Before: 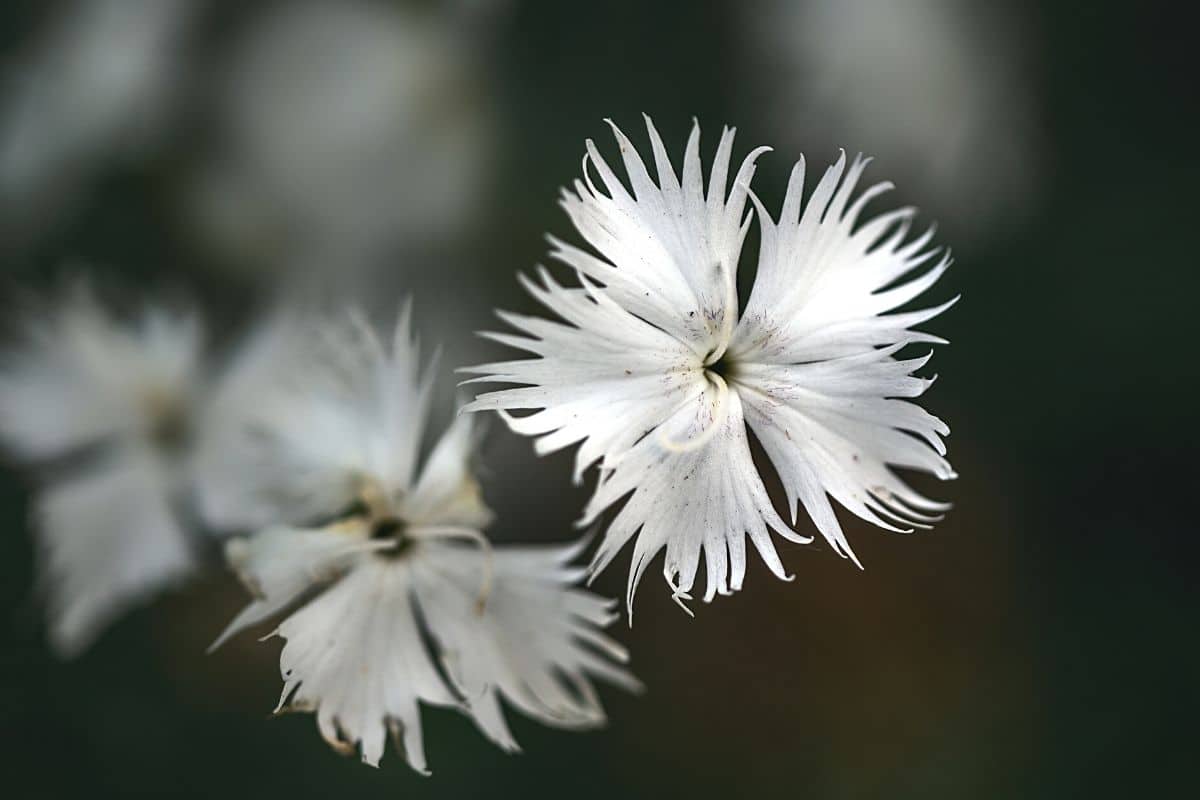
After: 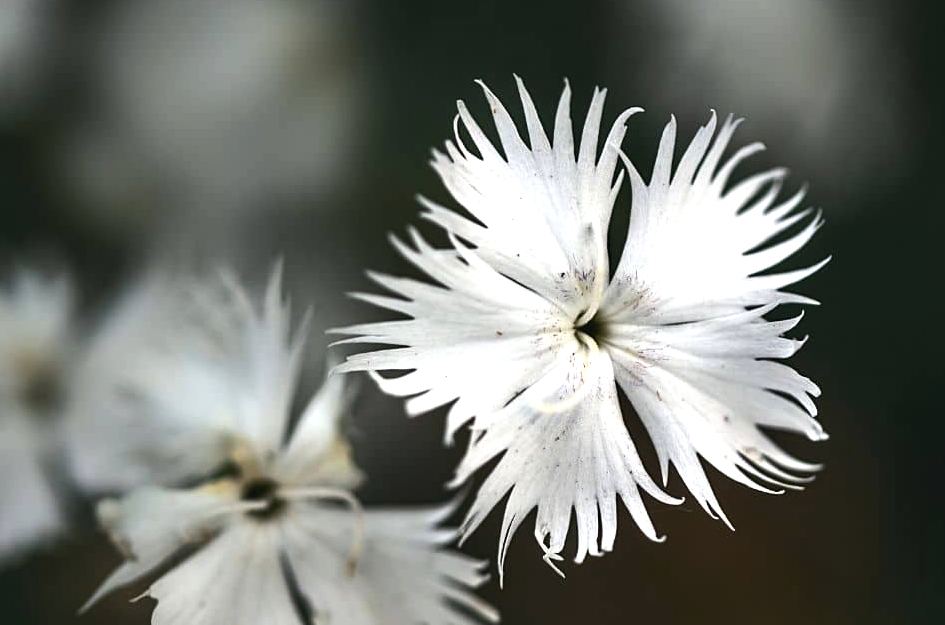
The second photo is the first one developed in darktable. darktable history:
rotate and perspective: automatic cropping original format, crop left 0, crop top 0
crop and rotate: left 10.77%, top 5.1%, right 10.41%, bottom 16.76%
tone equalizer: -8 EV -0.417 EV, -7 EV -0.389 EV, -6 EV -0.333 EV, -5 EV -0.222 EV, -3 EV 0.222 EV, -2 EV 0.333 EV, -1 EV 0.389 EV, +0 EV 0.417 EV, edges refinement/feathering 500, mask exposure compensation -1.57 EV, preserve details no
